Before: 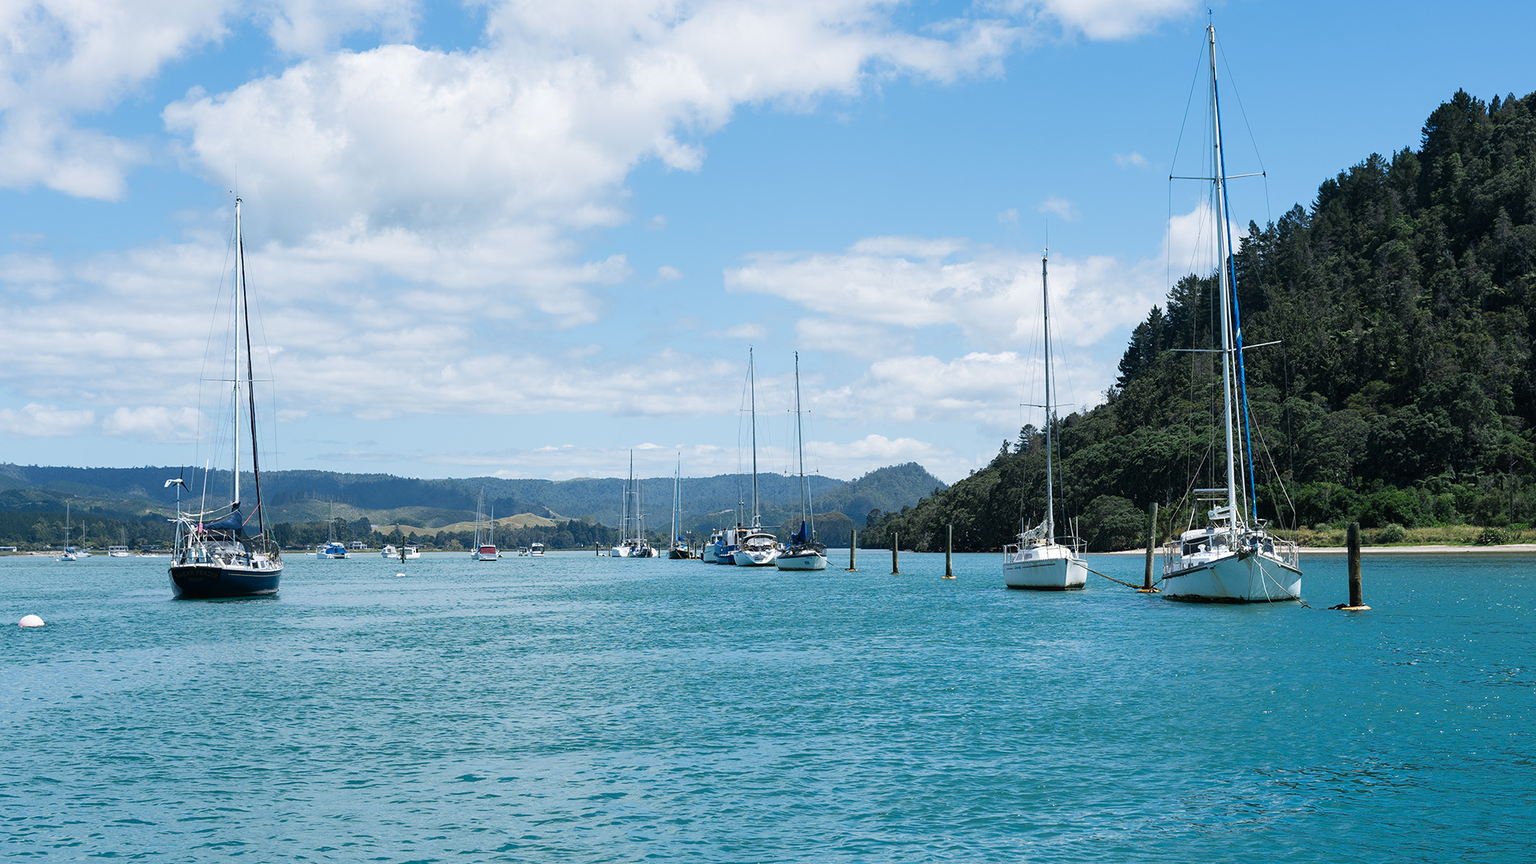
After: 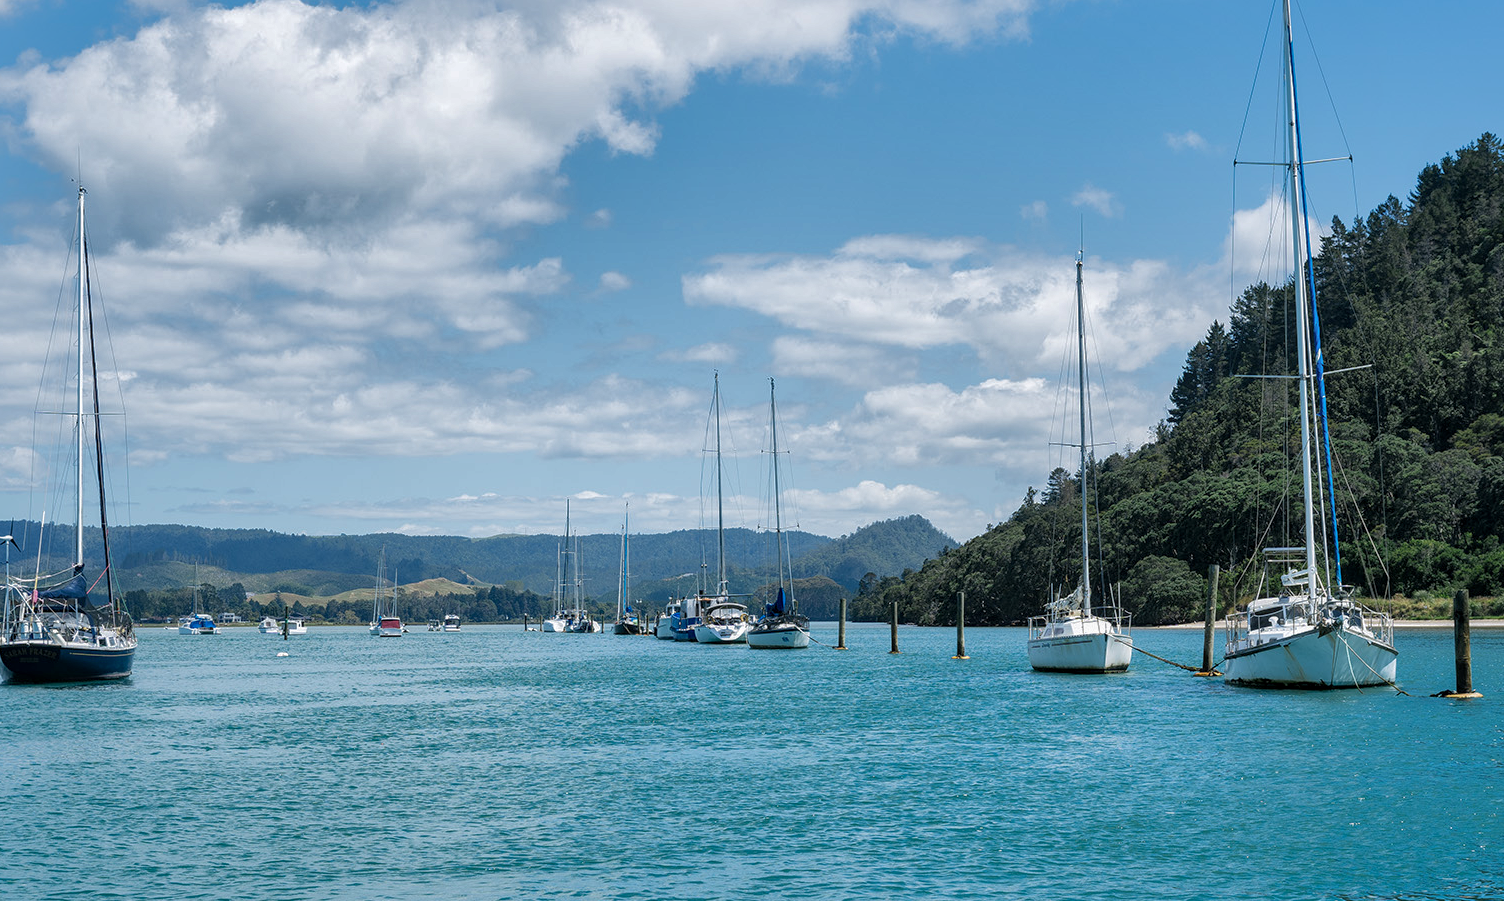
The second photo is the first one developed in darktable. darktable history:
local contrast: on, module defaults
shadows and highlights: shadows 40, highlights -60
crop: left 11.225%, top 5.381%, right 9.565%, bottom 10.314%
